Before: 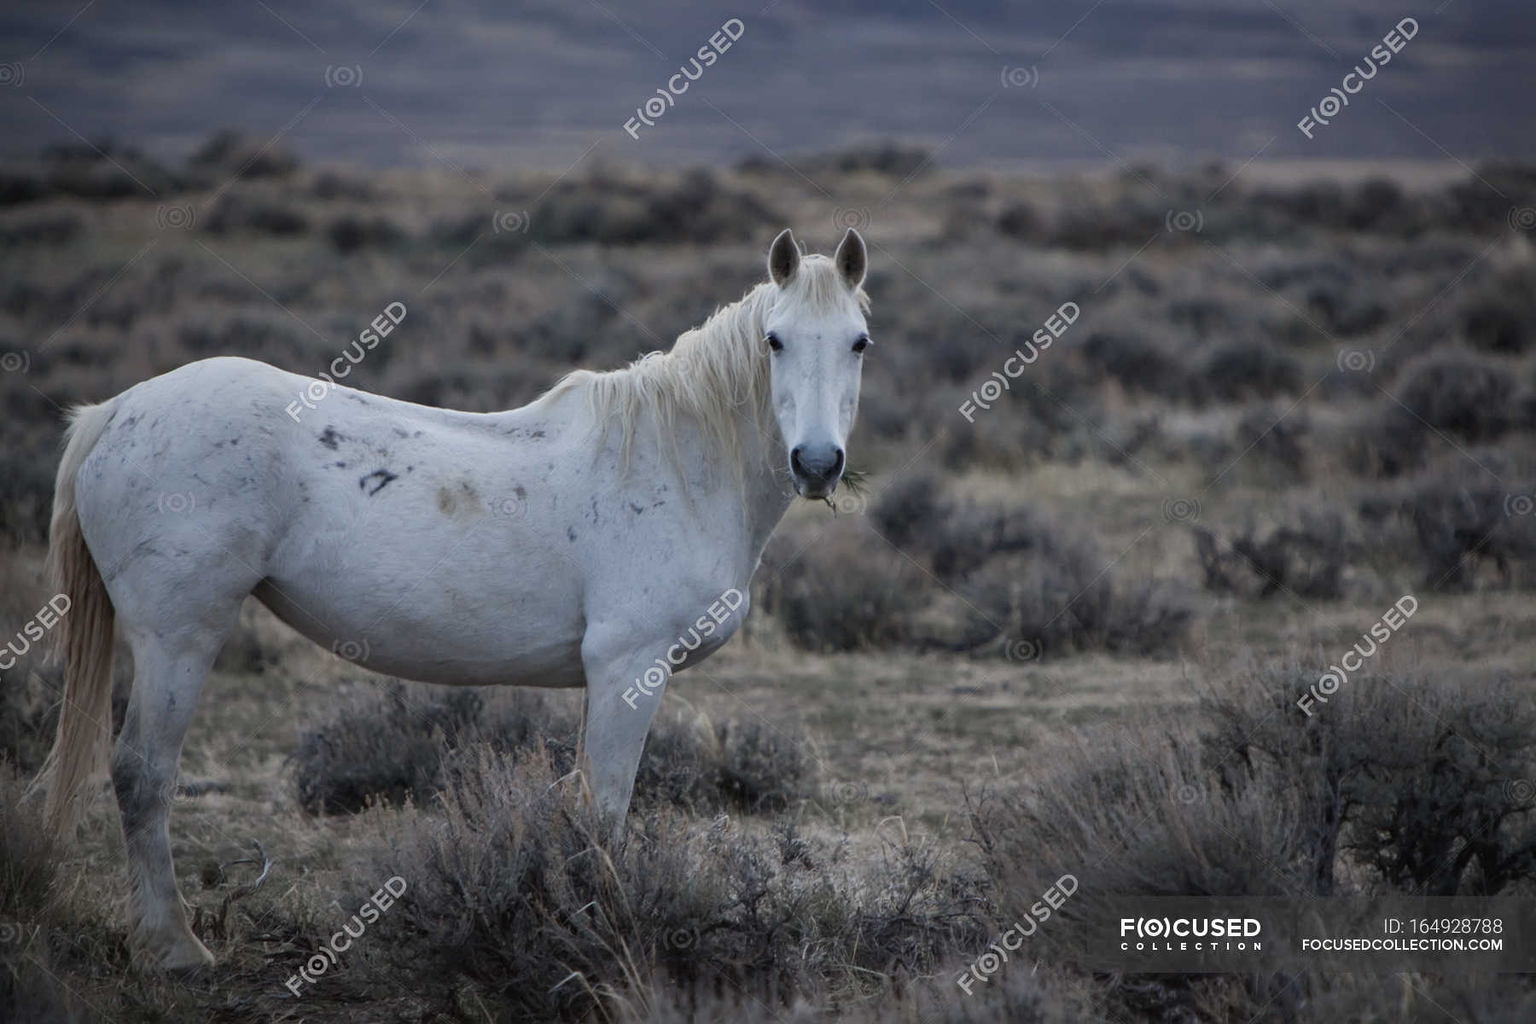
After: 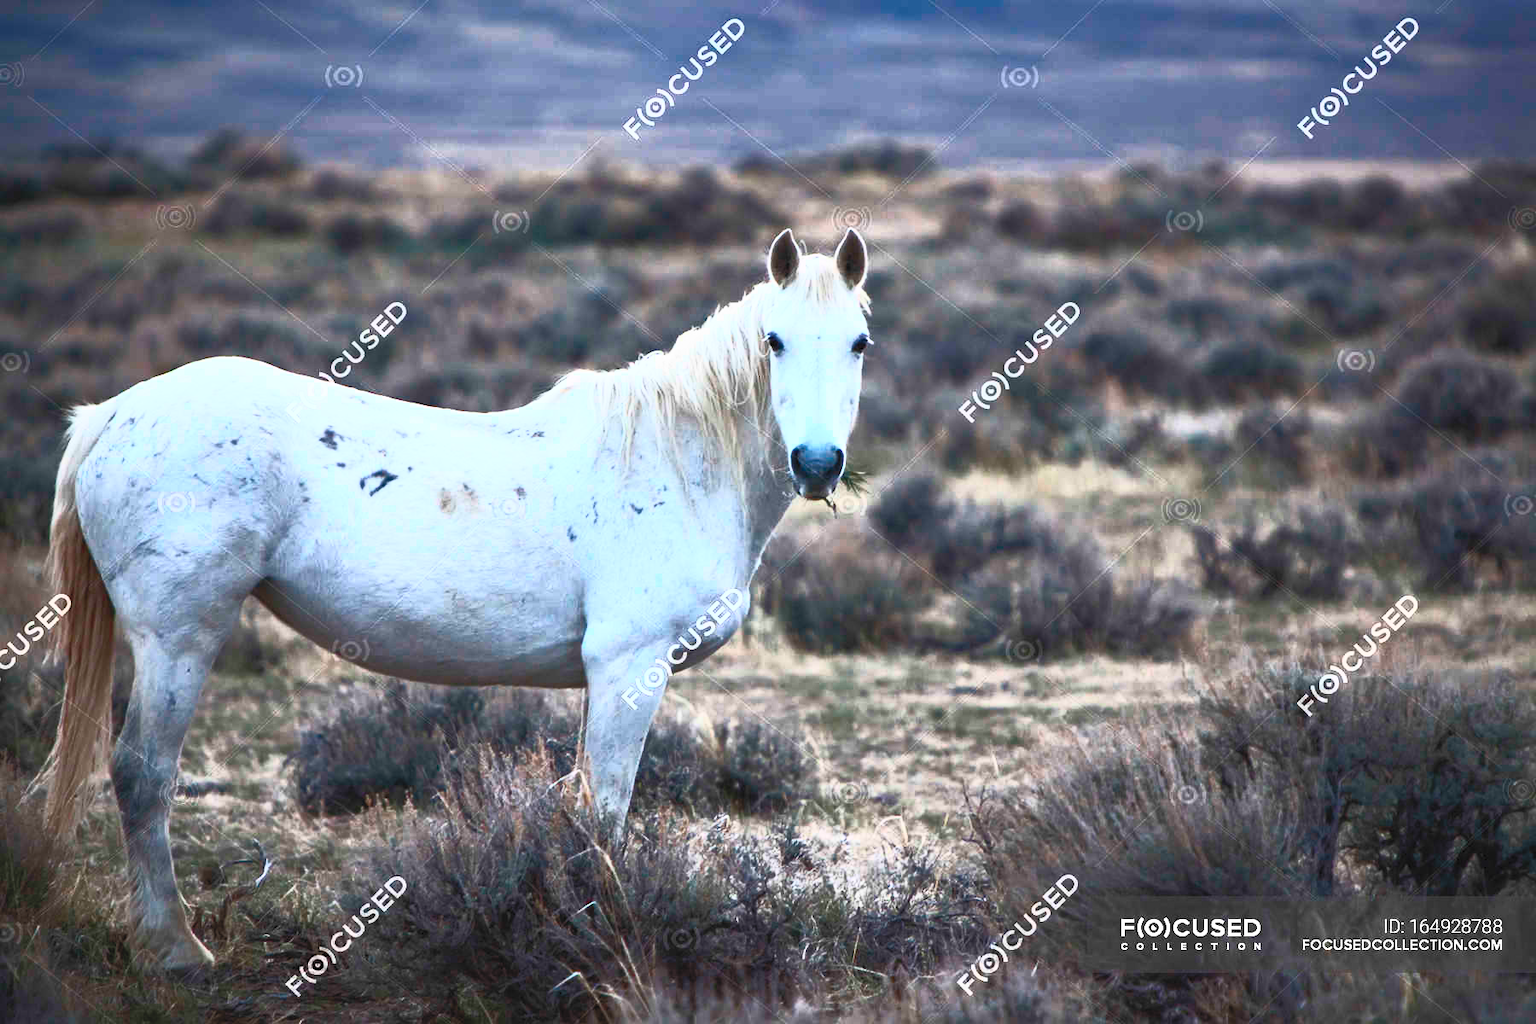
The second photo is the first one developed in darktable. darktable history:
contrast brightness saturation: contrast 0.994, brightness 0.981, saturation 0.993
